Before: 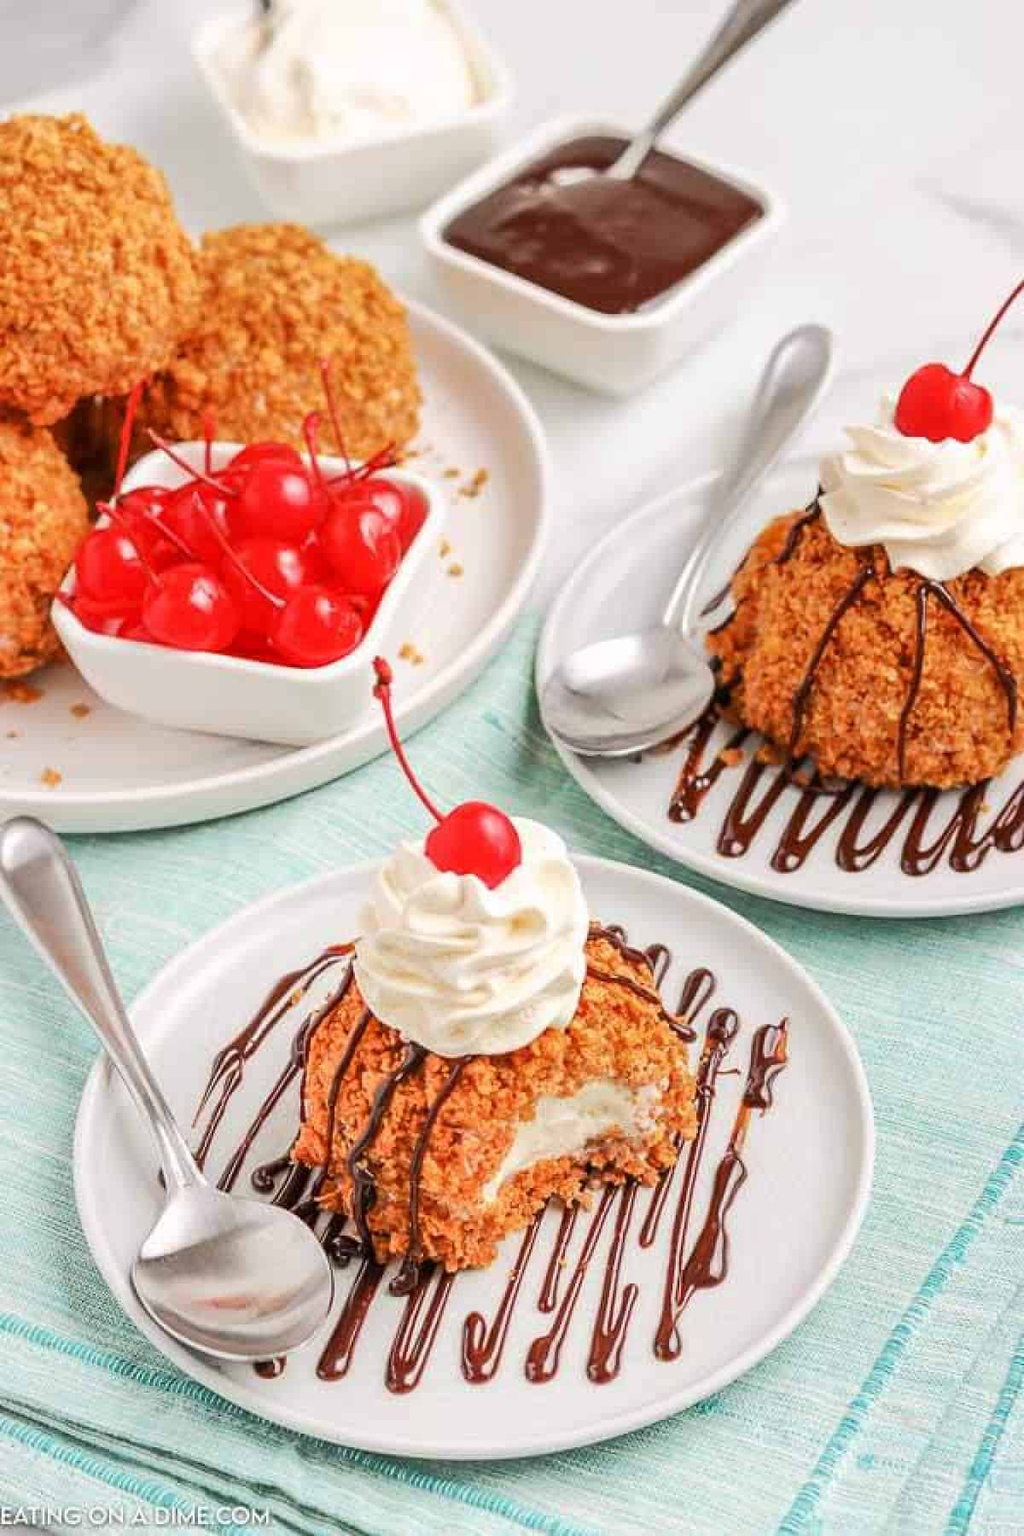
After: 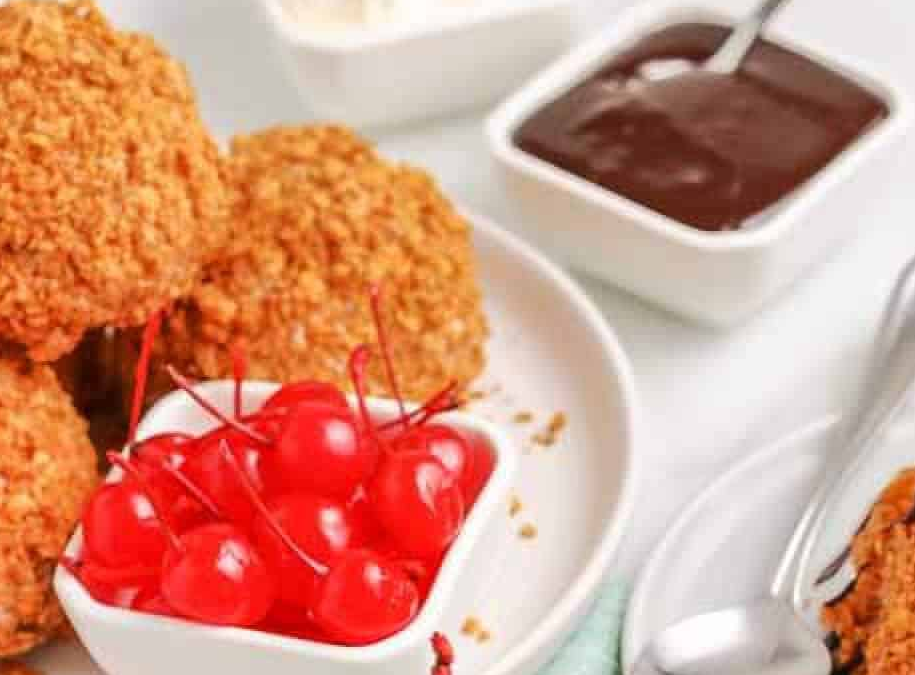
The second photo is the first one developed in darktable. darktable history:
crop: left 0.509%, top 7.648%, right 23.165%, bottom 54.803%
